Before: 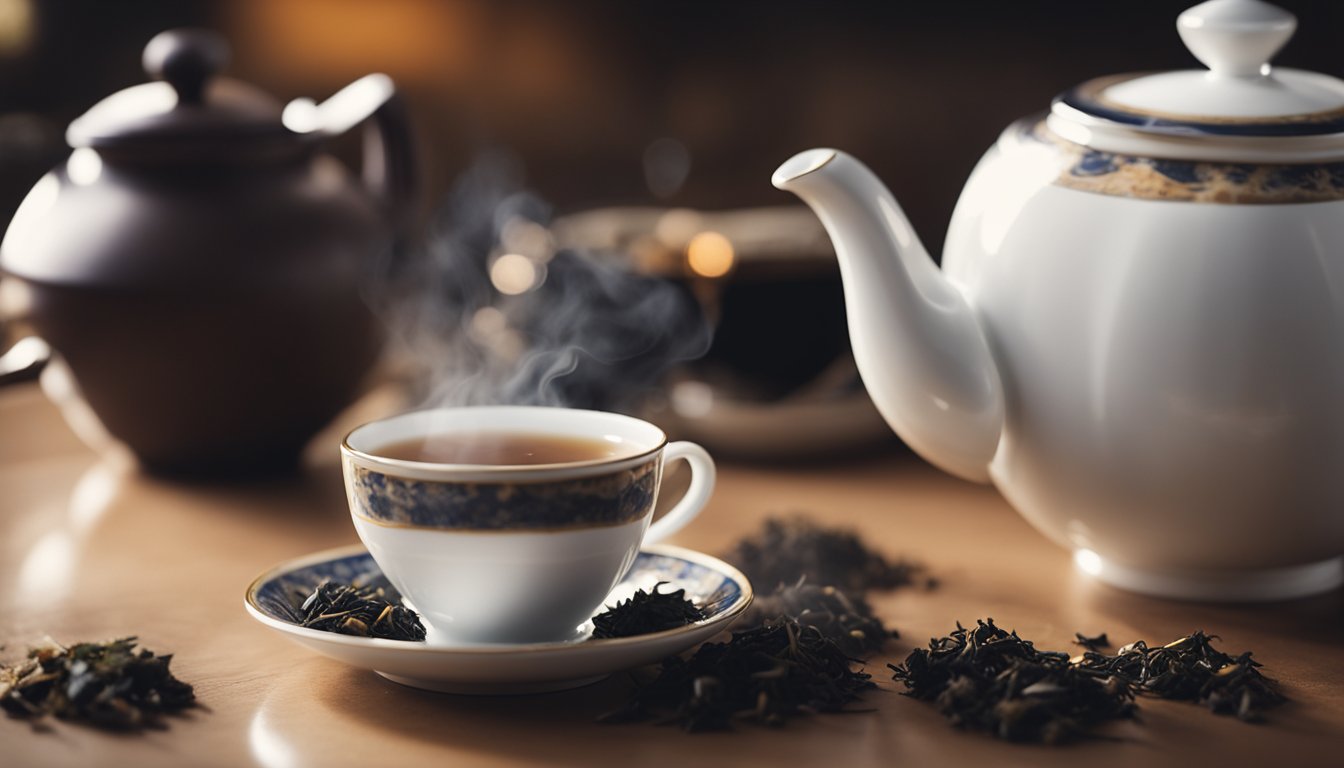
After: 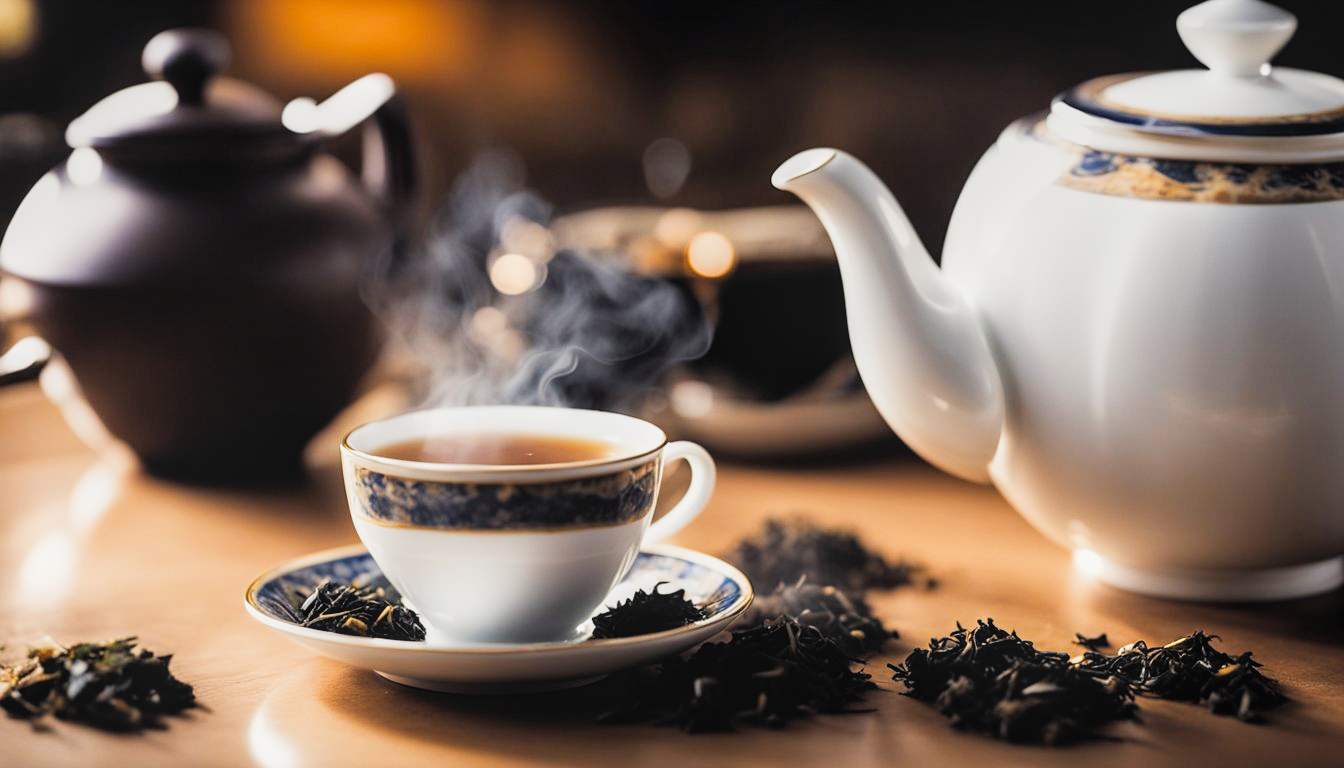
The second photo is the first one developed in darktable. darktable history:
local contrast: detail 110%
color balance rgb: perceptual saturation grading › global saturation 20%, global vibrance 20%
exposure: black level correction 0, exposure 0.9 EV, compensate highlight preservation false
filmic rgb: black relative exposure -5 EV, white relative exposure 3.5 EV, hardness 3.19, contrast 1.2, highlights saturation mix -50%
